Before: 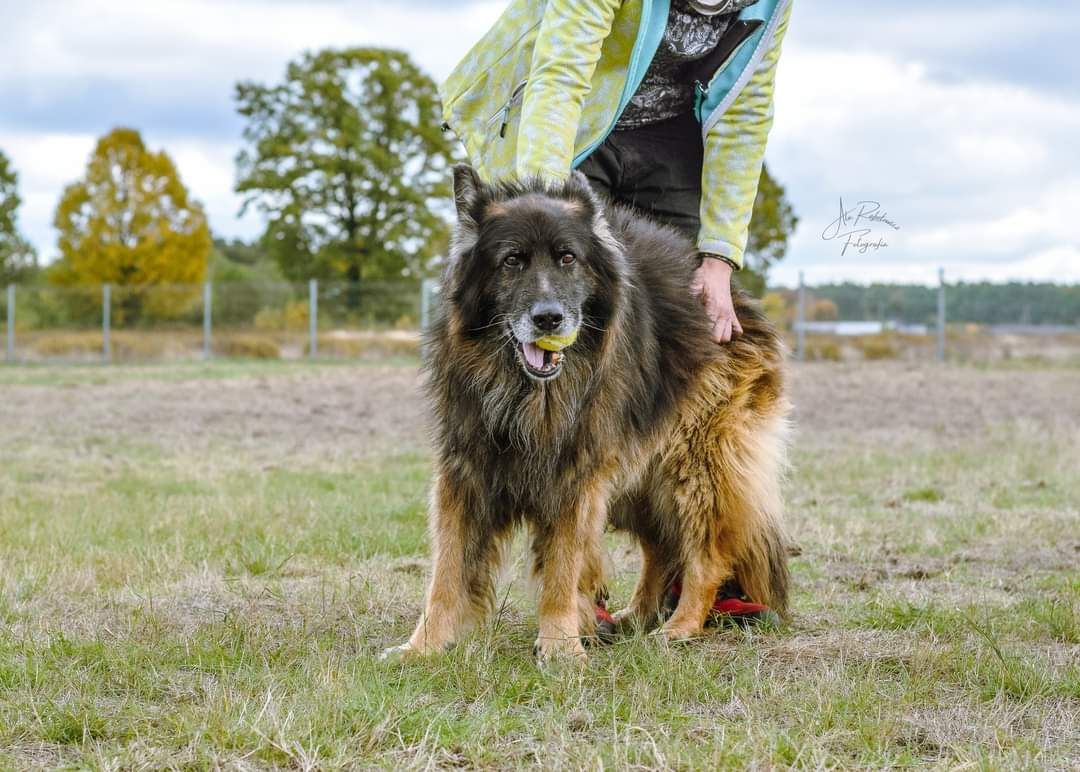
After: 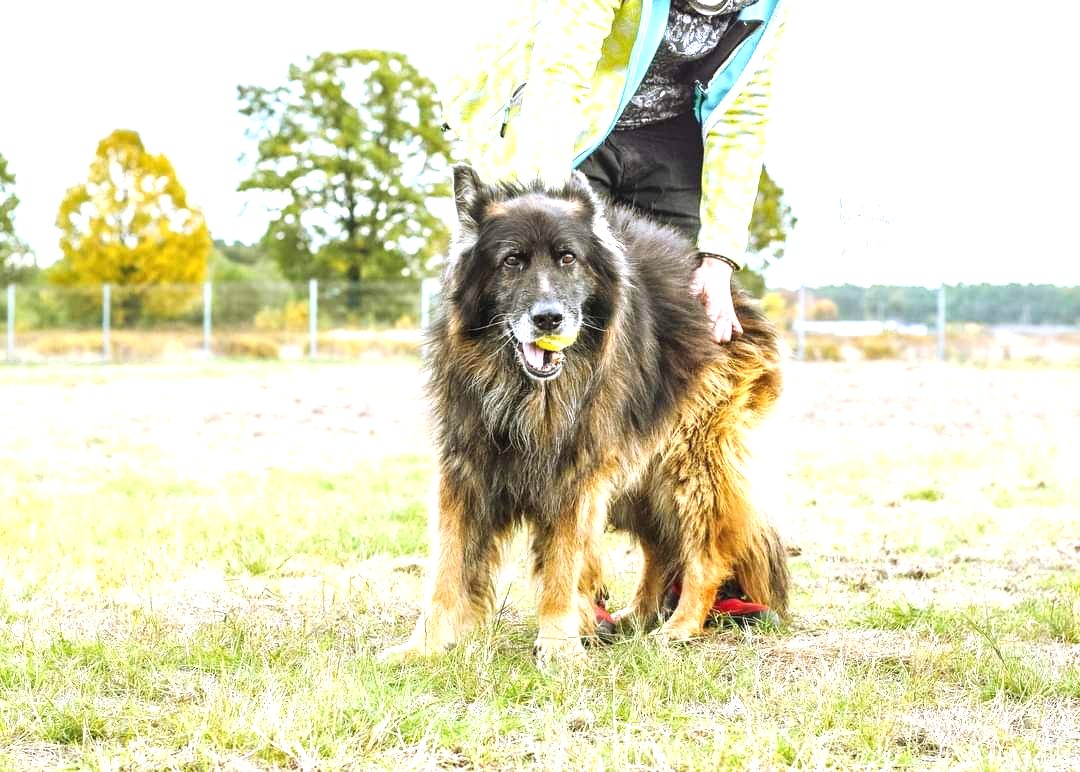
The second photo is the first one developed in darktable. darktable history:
exposure: black level correction 0, exposure 1.412 EV, compensate exposure bias true, compensate highlight preservation false
